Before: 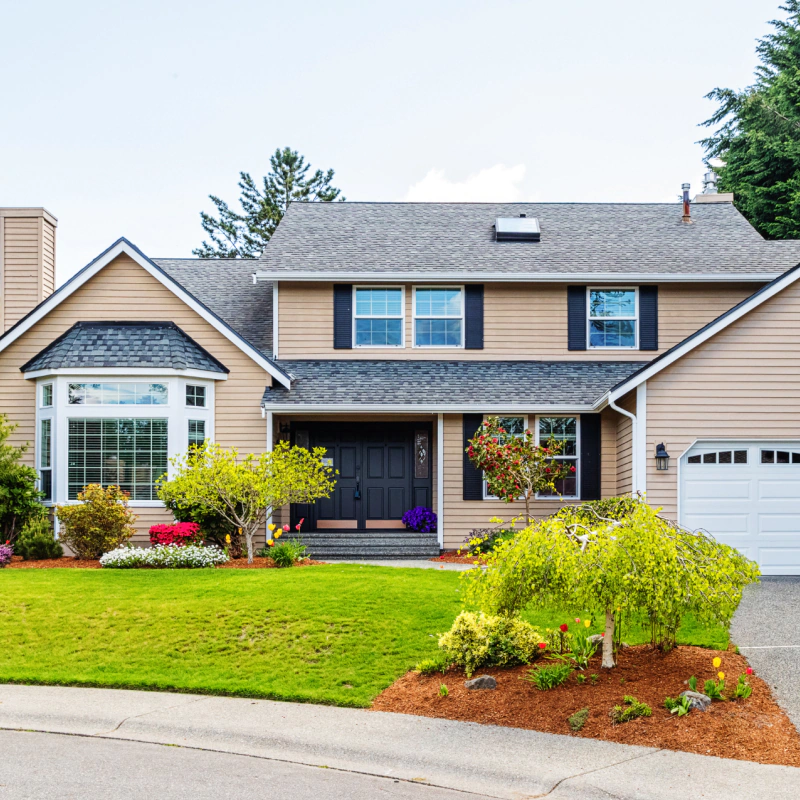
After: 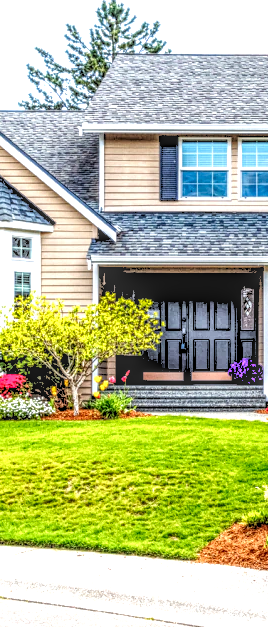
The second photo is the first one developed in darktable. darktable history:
local contrast: highlights 0%, shadows 0%, detail 300%, midtone range 0.3
exposure: black level correction 0, exposure 0.5 EV, compensate exposure bias true, compensate highlight preservation false
rgb levels: levels [[0.027, 0.429, 0.996], [0, 0.5, 1], [0, 0.5, 1]]
crop and rotate: left 21.77%, top 18.528%, right 44.676%, bottom 2.997%
